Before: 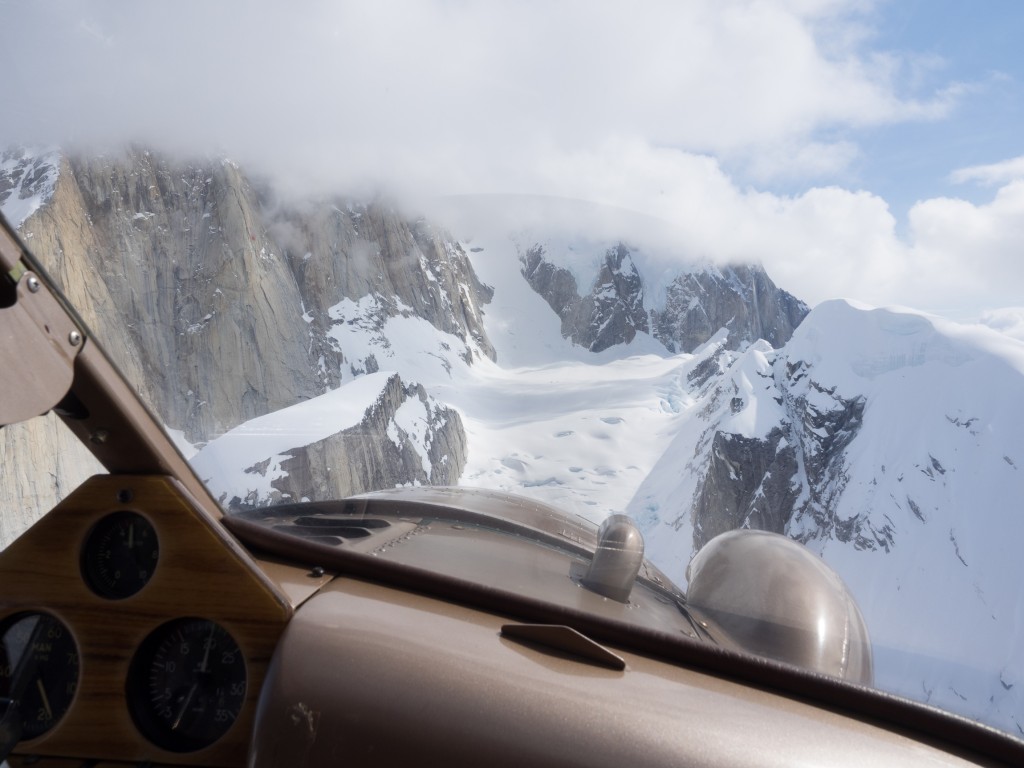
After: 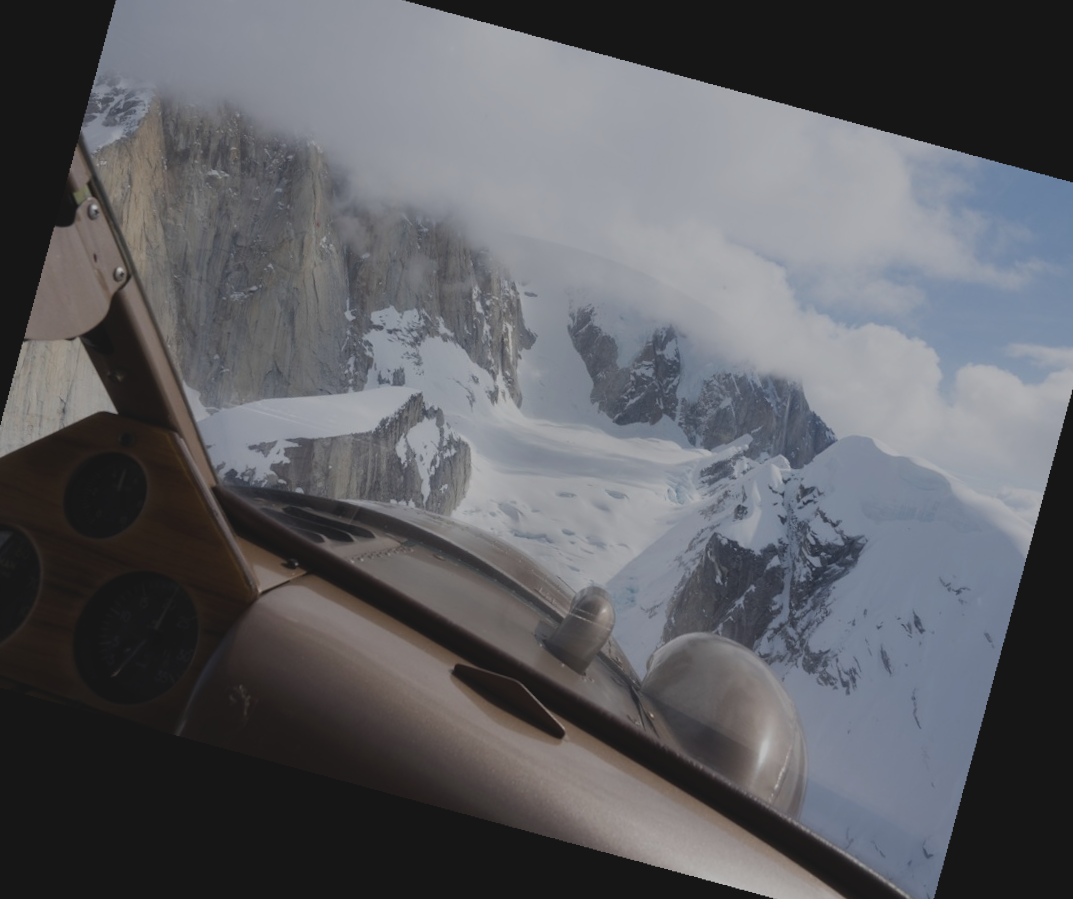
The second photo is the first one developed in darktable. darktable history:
exposure: black level correction -0.016, exposure -1.018 EV, compensate highlight preservation false
crop and rotate: angle -1.96°, left 3.097%, top 4.154%, right 1.586%, bottom 0.529%
rotate and perspective: rotation 13.27°, automatic cropping off
